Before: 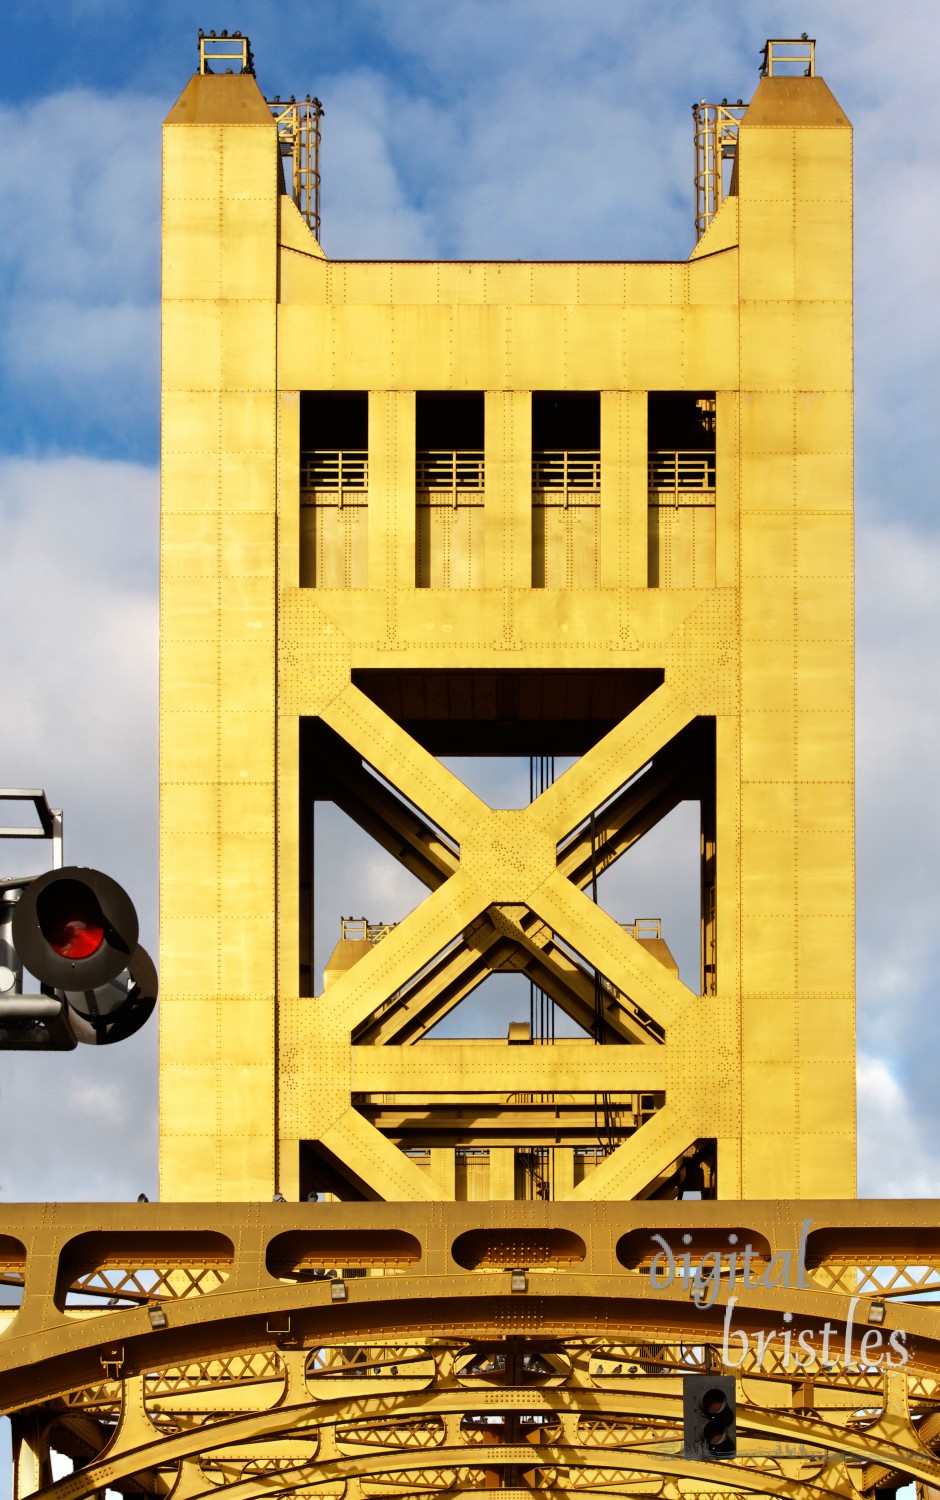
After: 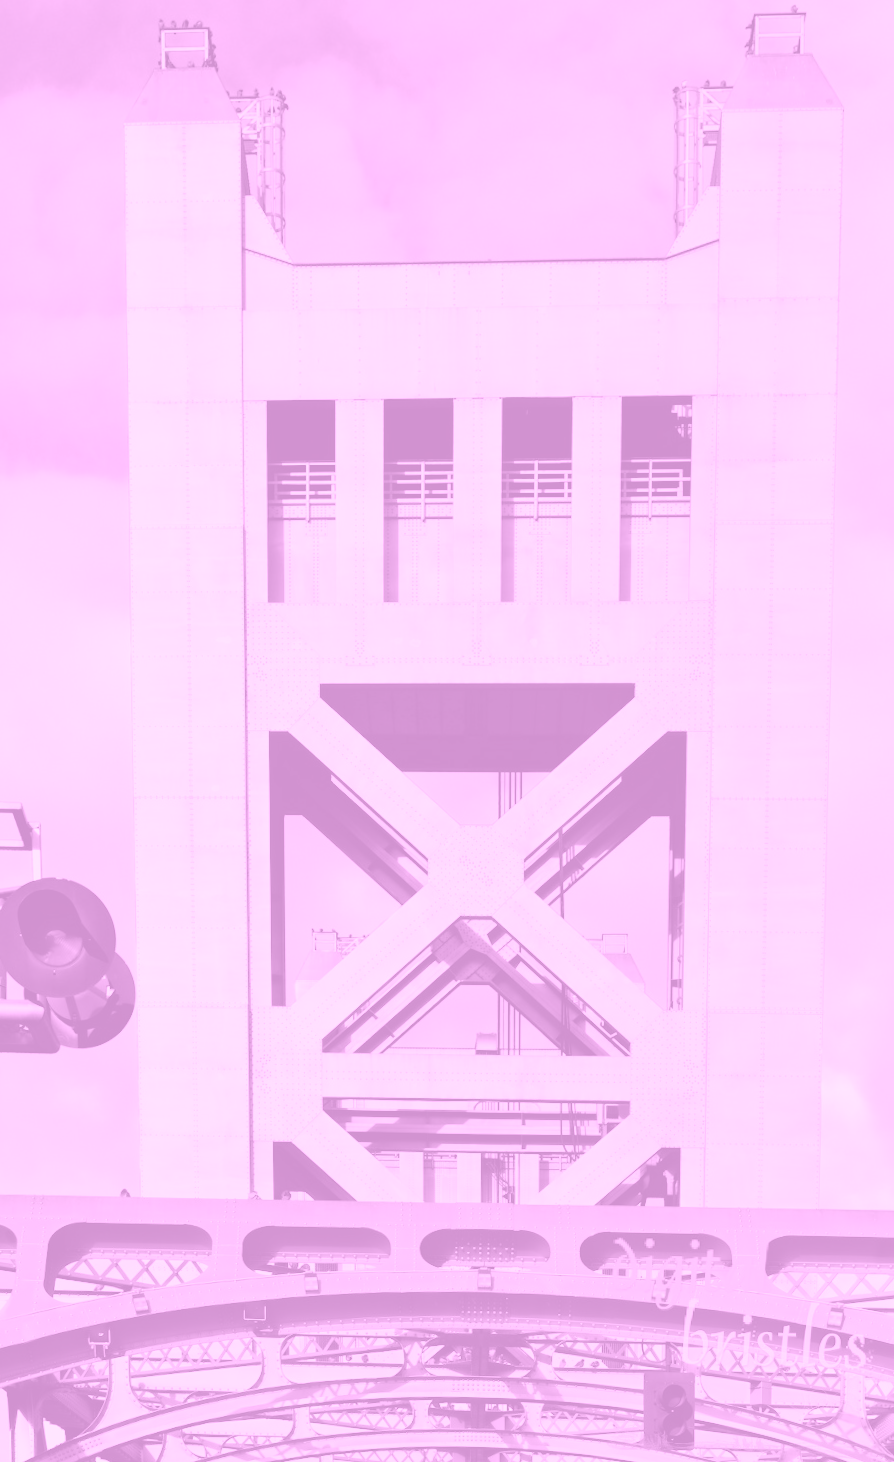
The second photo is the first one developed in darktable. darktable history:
color correction: highlights a* 5.81, highlights b* 4.84
colorize: hue 331.2°, saturation 75%, source mix 30.28%, lightness 70.52%, version 1
rotate and perspective: rotation 0.074°, lens shift (vertical) 0.096, lens shift (horizontal) -0.041, crop left 0.043, crop right 0.952, crop top 0.024, crop bottom 0.979
